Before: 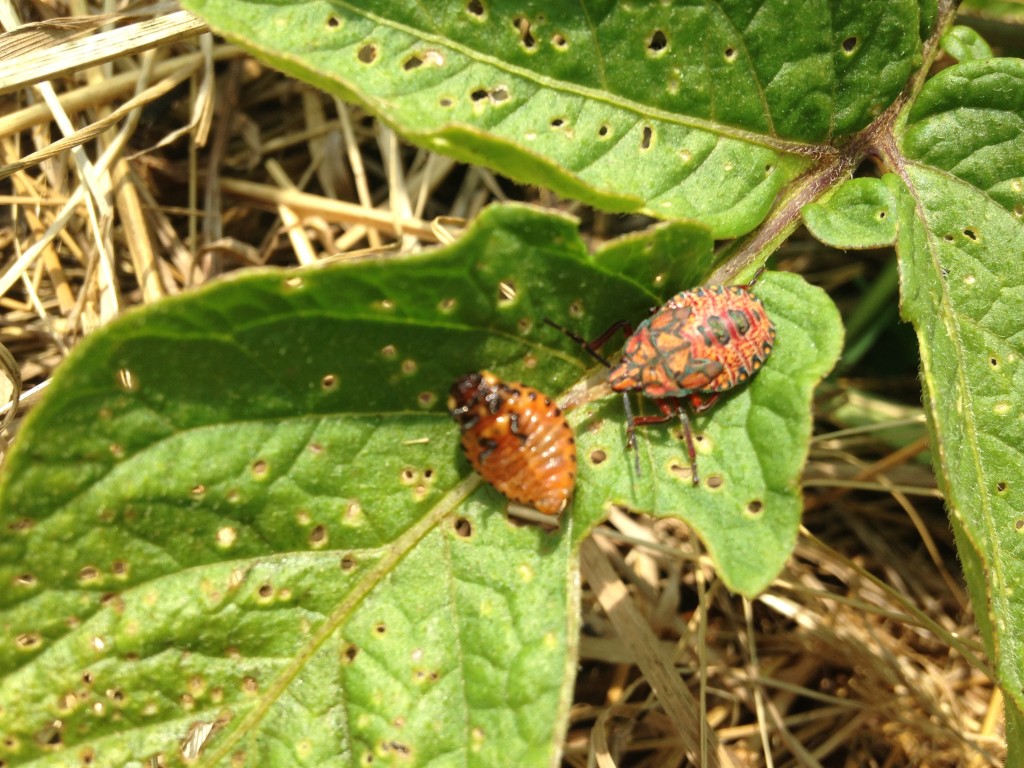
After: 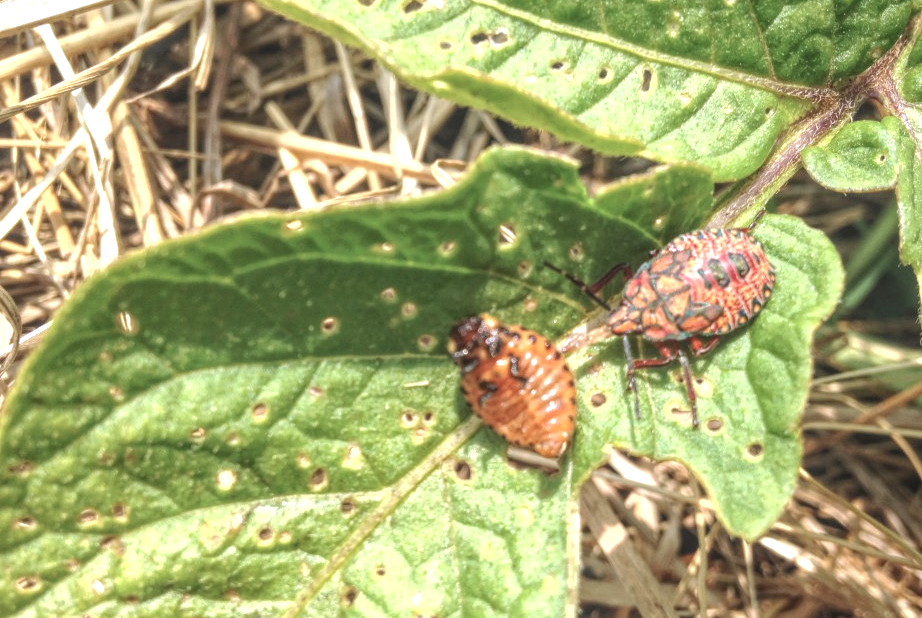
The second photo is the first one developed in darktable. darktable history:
crop: top 7.516%, right 9.871%, bottom 11.989%
exposure: exposure 0.554 EV, compensate highlight preservation false
local contrast: highlights 67%, shadows 33%, detail 167%, midtone range 0.2
color calibration: output R [0.999, 0.026, -0.11, 0], output G [-0.019, 1.037, -0.099, 0], output B [0.022, -0.023, 0.902, 0], gray › normalize channels true, illuminant custom, x 0.367, y 0.392, temperature 4432.28 K, gamut compression 0.006
color correction: highlights b* 0.057, saturation 0.791
